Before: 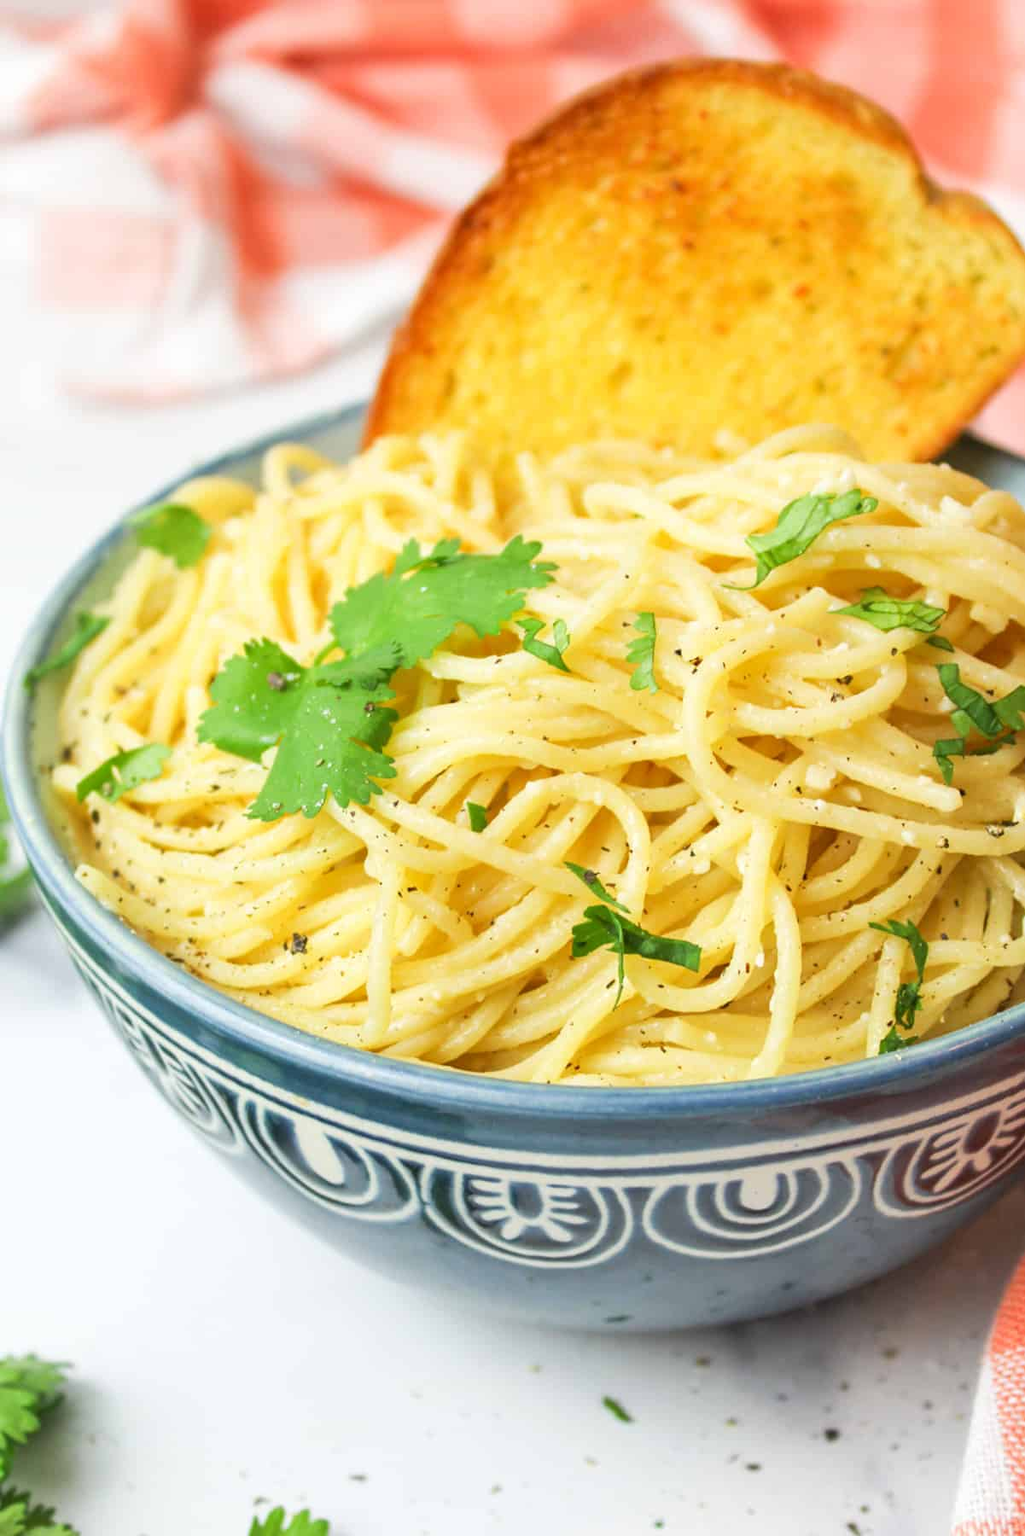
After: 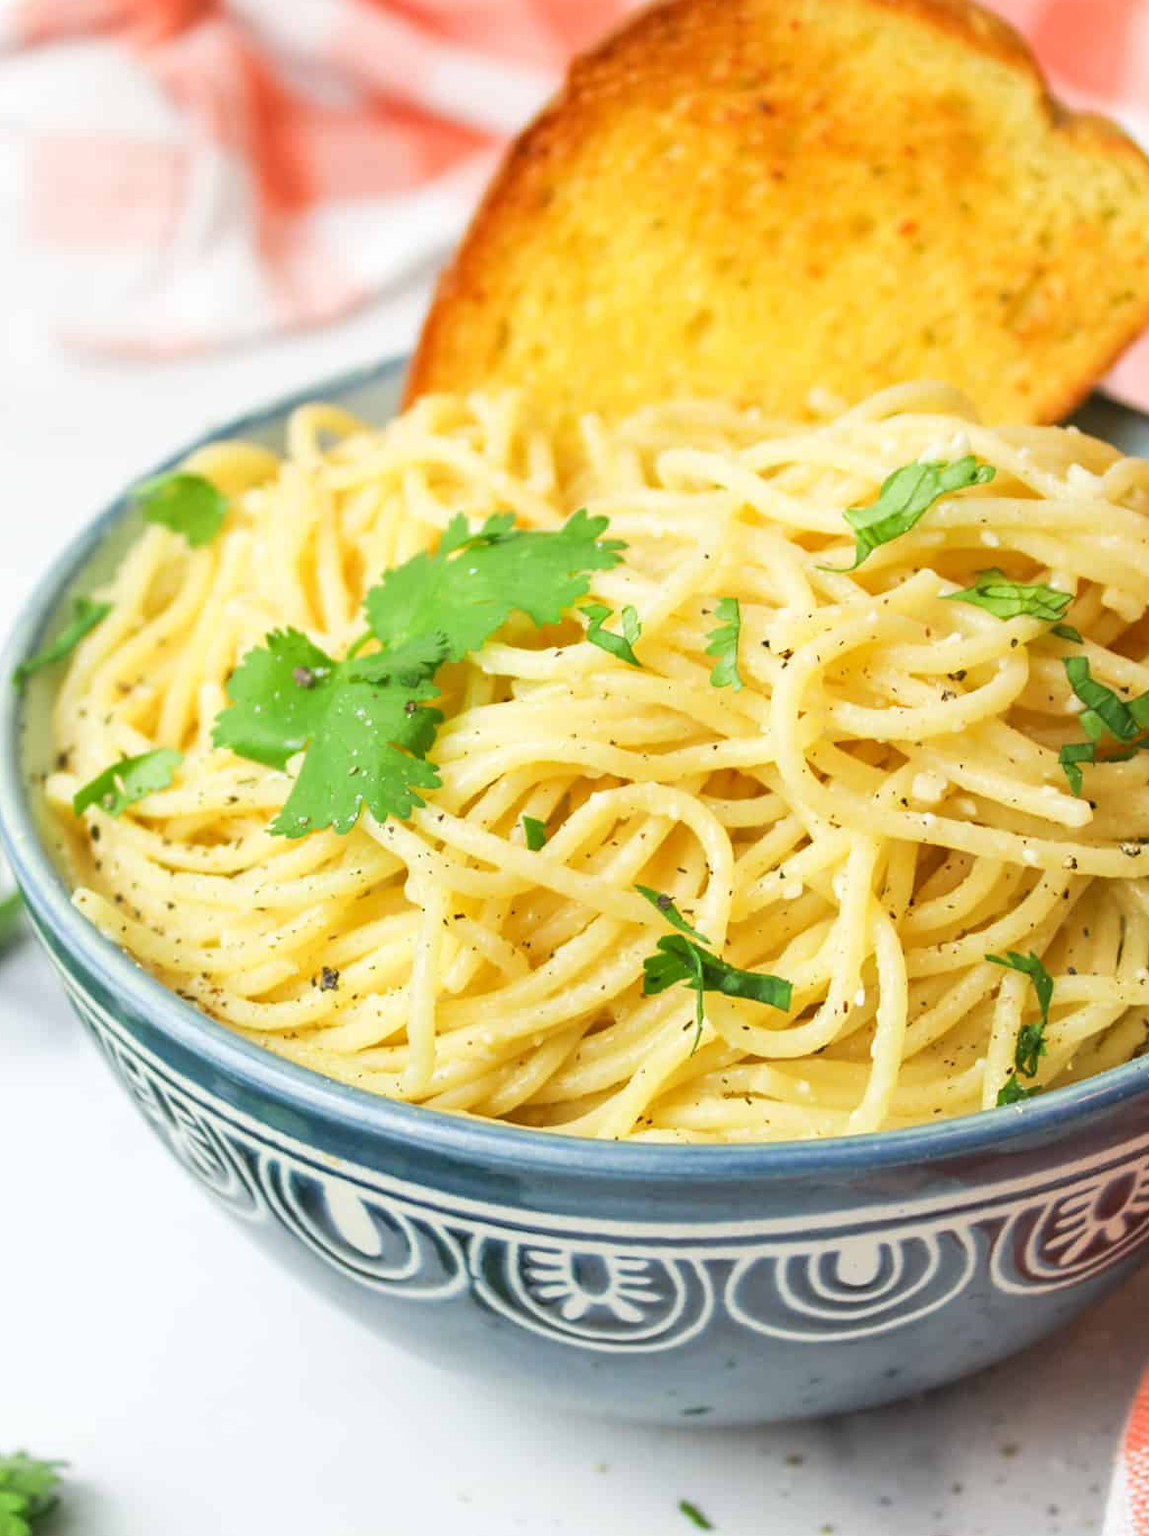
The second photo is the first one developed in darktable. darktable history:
crop: left 1.29%, top 6.089%, right 1.263%, bottom 6.967%
